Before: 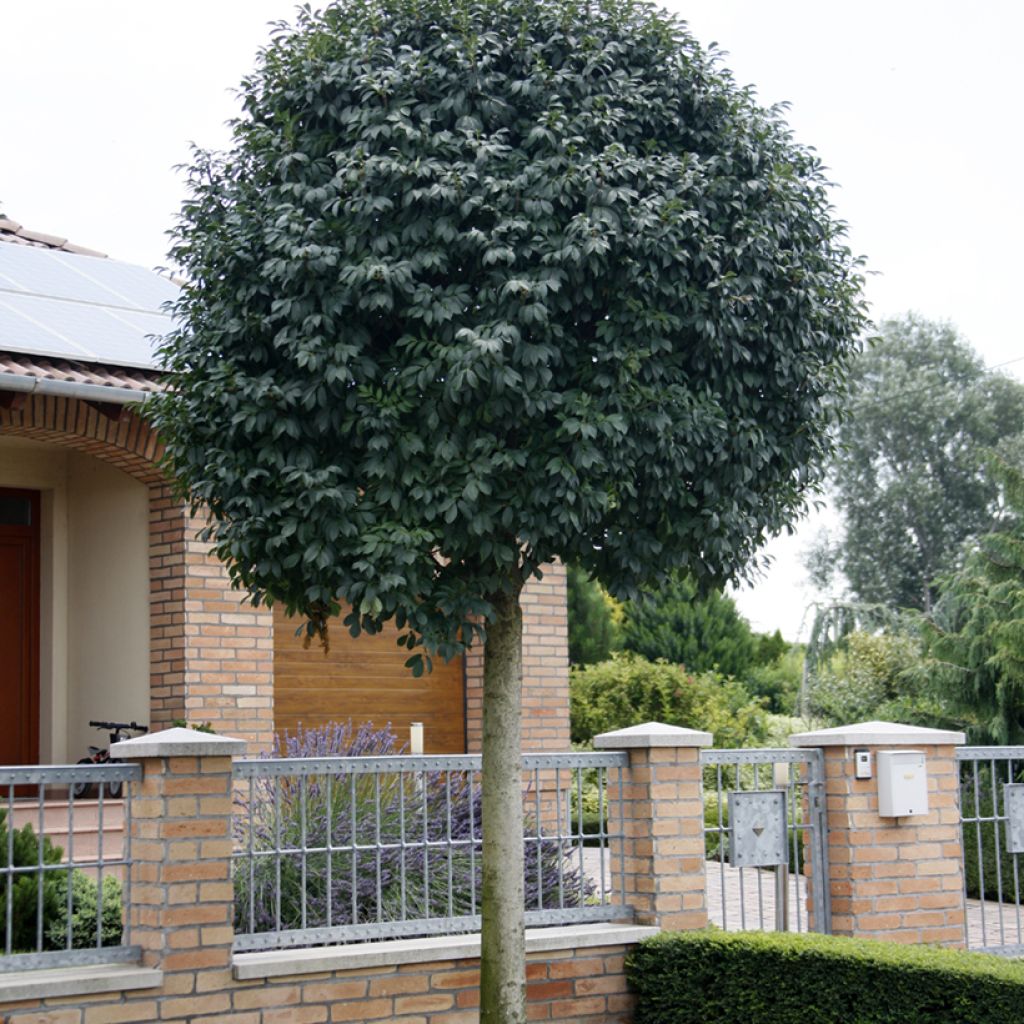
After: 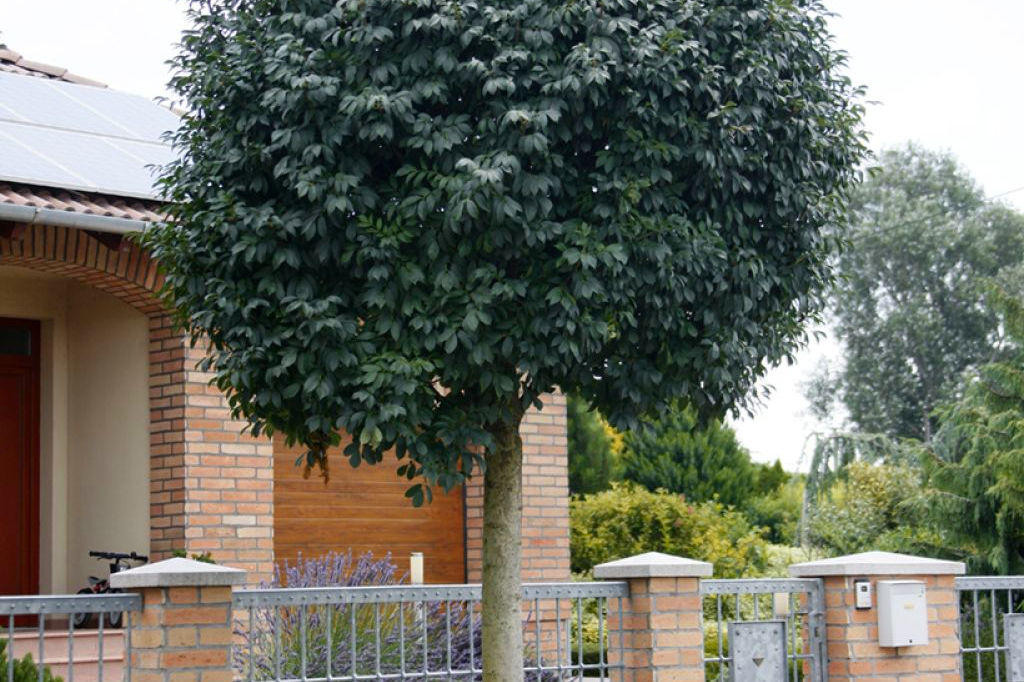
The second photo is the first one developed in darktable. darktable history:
crop: top 16.627%, bottom 16.738%
color zones: curves: ch1 [(0.24, 0.629) (0.75, 0.5)]; ch2 [(0.255, 0.454) (0.745, 0.491)]
exposure: compensate highlight preservation false
